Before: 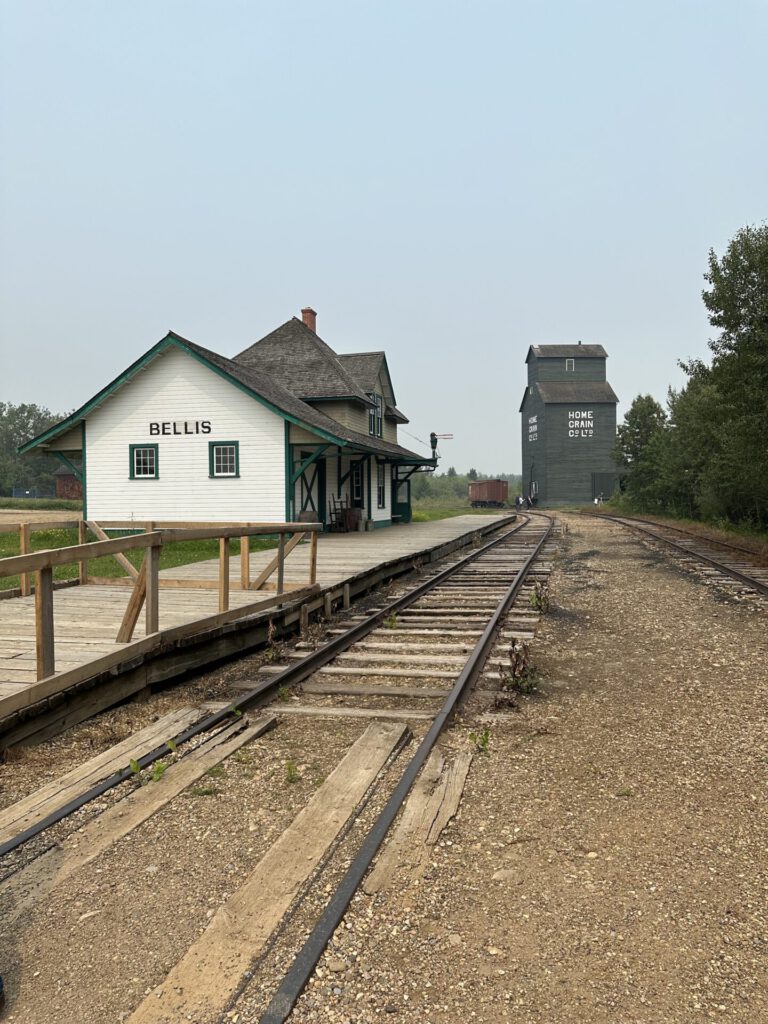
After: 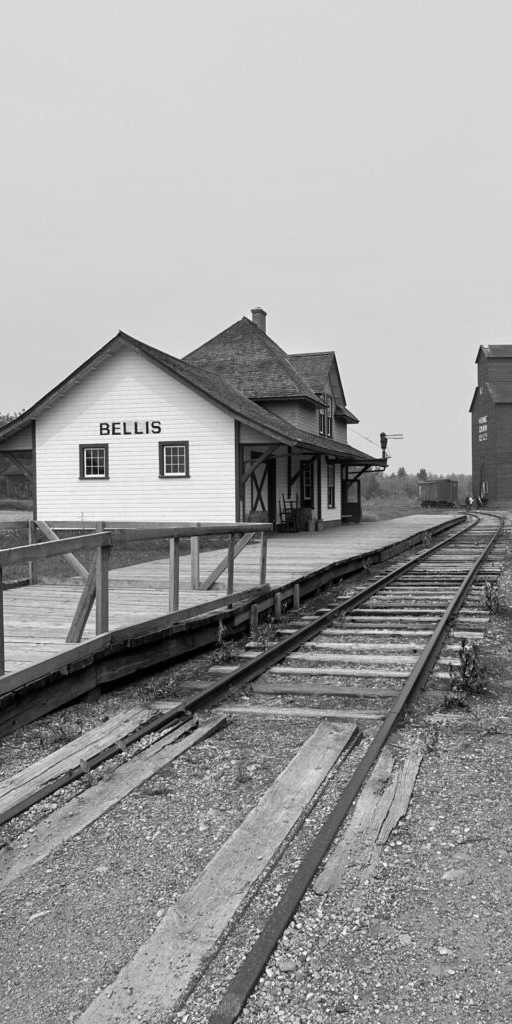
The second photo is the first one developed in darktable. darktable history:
color contrast: green-magenta contrast 0, blue-yellow contrast 0
crop and rotate: left 6.617%, right 26.717%
